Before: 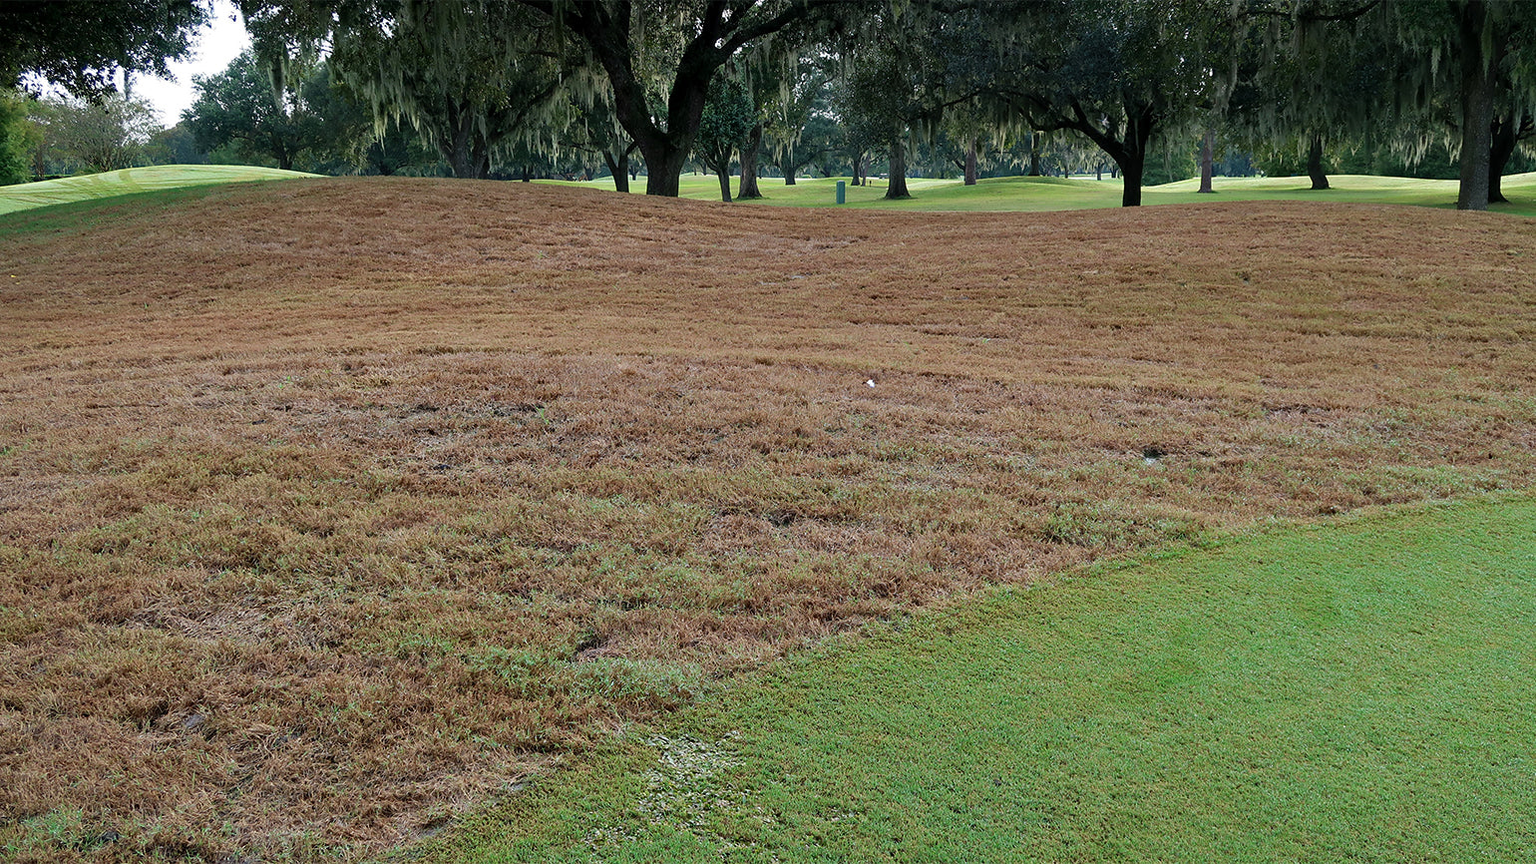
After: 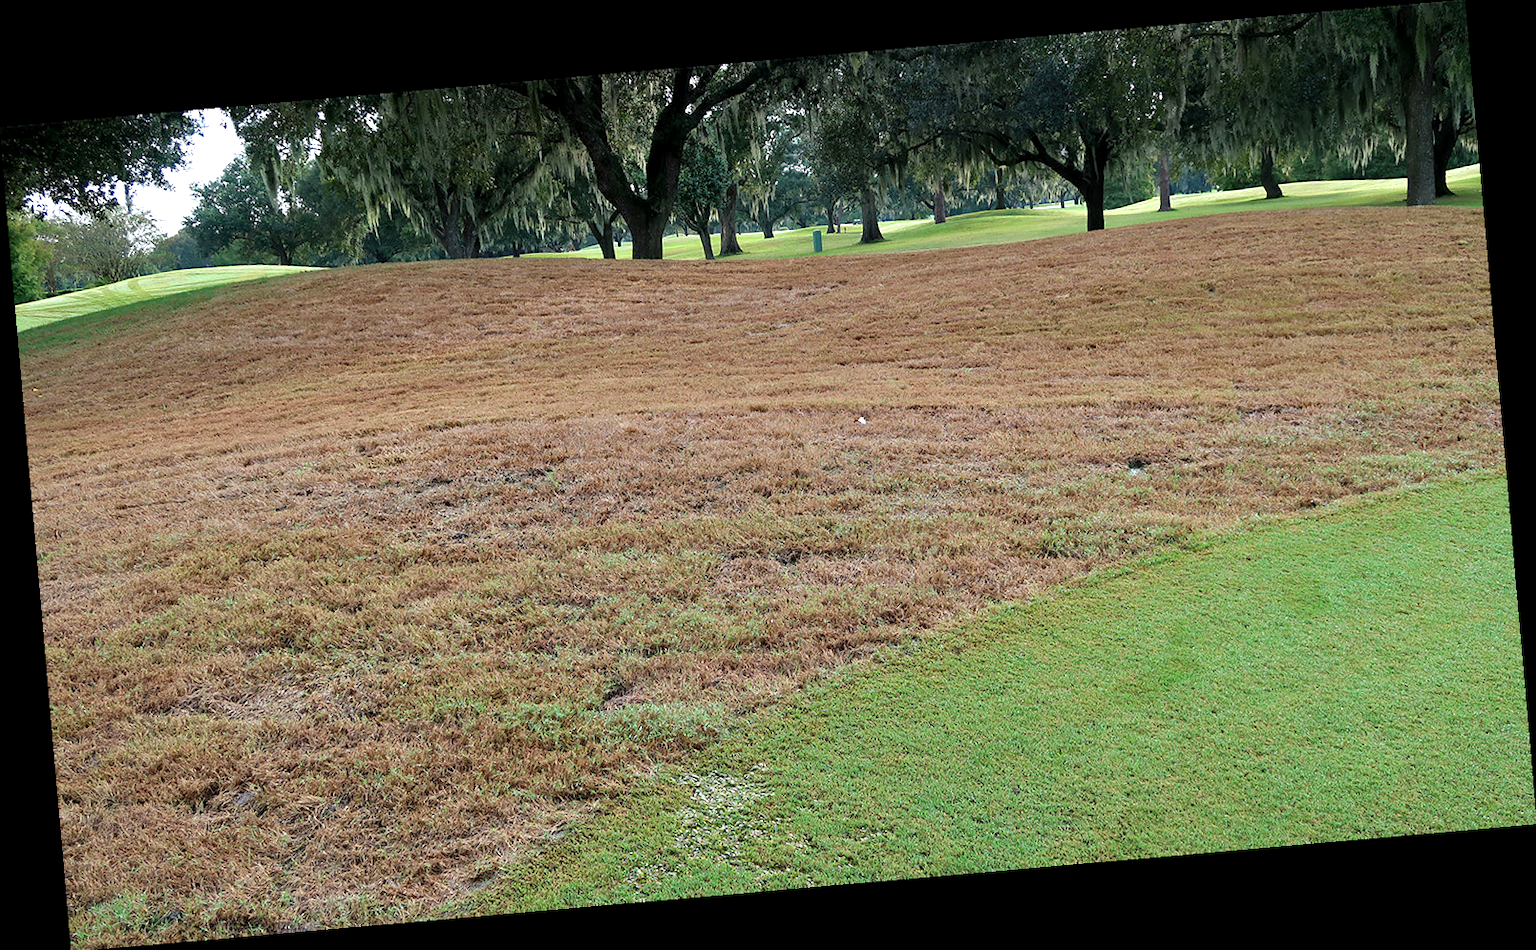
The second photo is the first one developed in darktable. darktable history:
rotate and perspective: rotation -4.98°, automatic cropping off
exposure: black level correction 0.001, exposure 0.5 EV, compensate exposure bias true, compensate highlight preservation false
